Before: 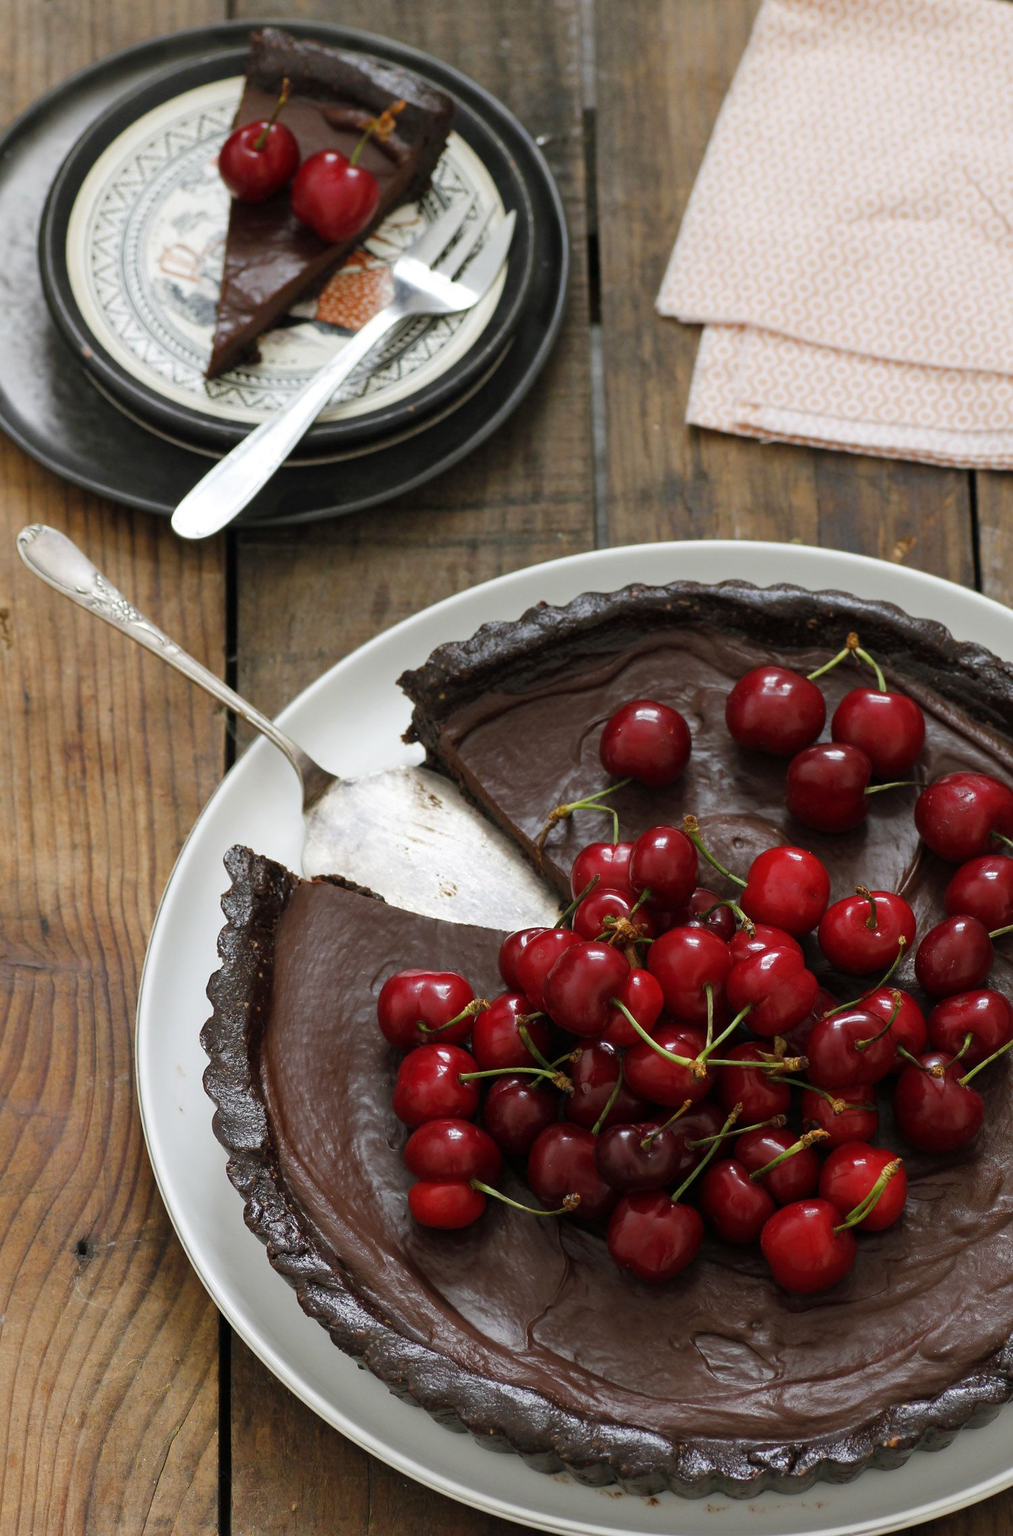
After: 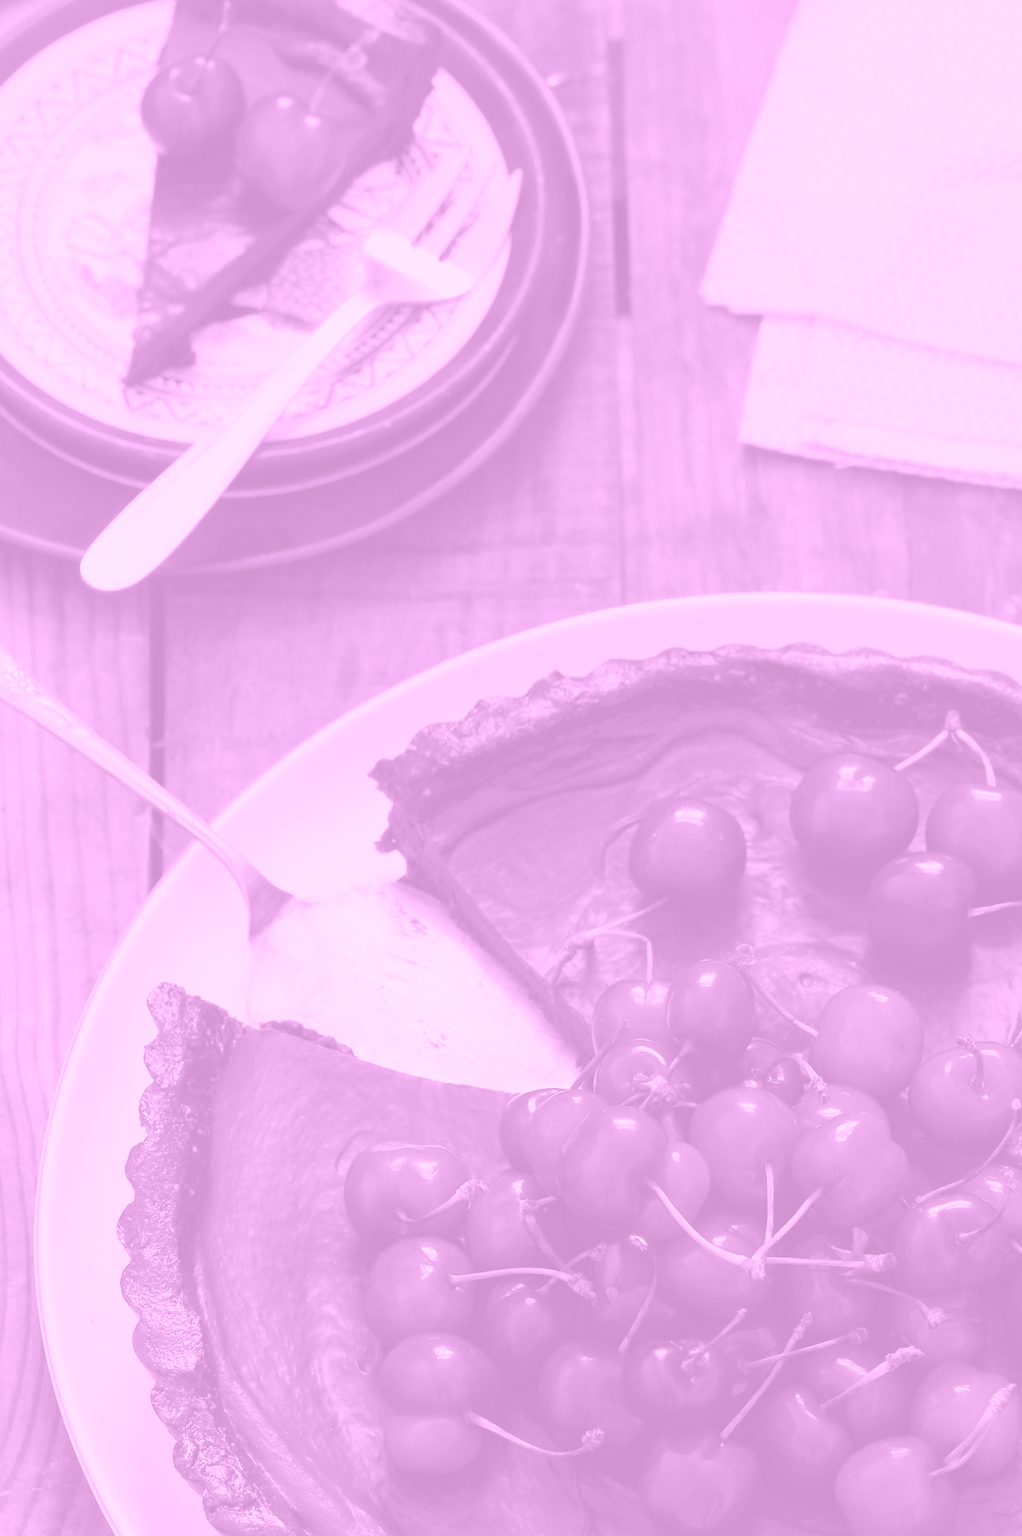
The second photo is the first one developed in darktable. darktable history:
crop and rotate: left 10.77%, top 5.1%, right 10.41%, bottom 16.76%
colorize: hue 331.2°, saturation 75%, source mix 30.28%, lightness 70.52%, version 1
exposure: black level correction 0, compensate exposure bias true, compensate highlight preservation false
white balance: red 0.984, blue 1.059
color calibration: illuminant as shot in camera, x 0.358, y 0.373, temperature 4628.91 K
